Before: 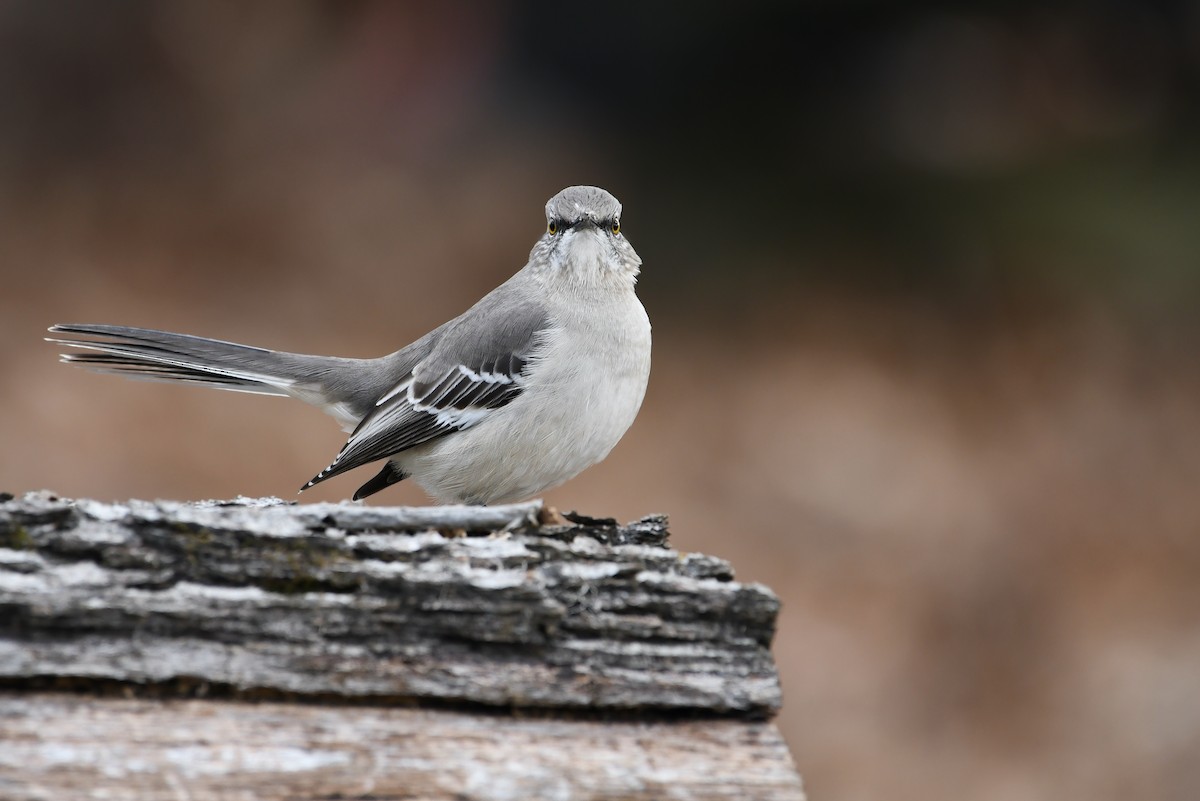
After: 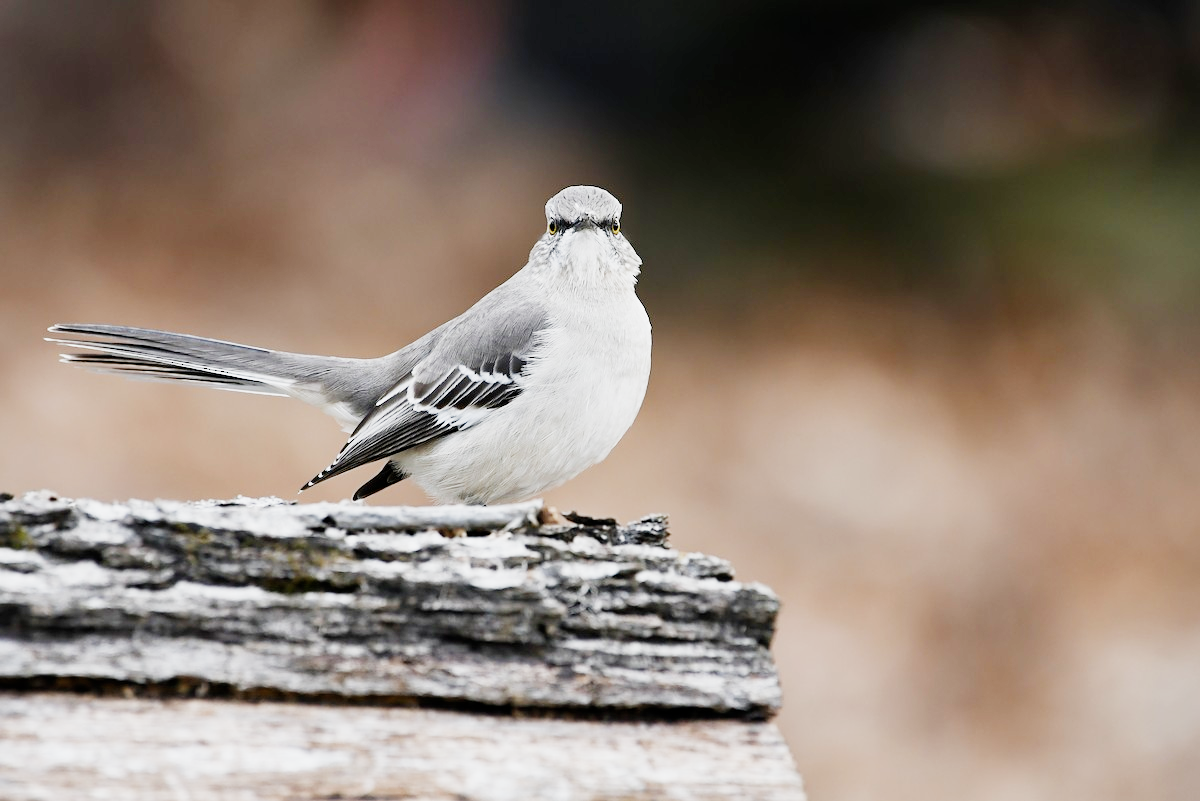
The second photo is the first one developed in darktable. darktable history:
exposure: black level correction 0, exposure 1.9 EV, compensate highlight preservation false
filmic rgb: middle gray luminance 29%, black relative exposure -10.3 EV, white relative exposure 5.5 EV, threshold 6 EV, target black luminance 0%, hardness 3.95, latitude 2.04%, contrast 1.132, highlights saturation mix 5%, shadows ↔ highlights balance 15.11%, preserve chrominance no, color science v3 (2019), use custom middle-gray values true, iterations of high-quality reconstruction 0, enable highlight reconstruction true
sharpen: amount 0.2
